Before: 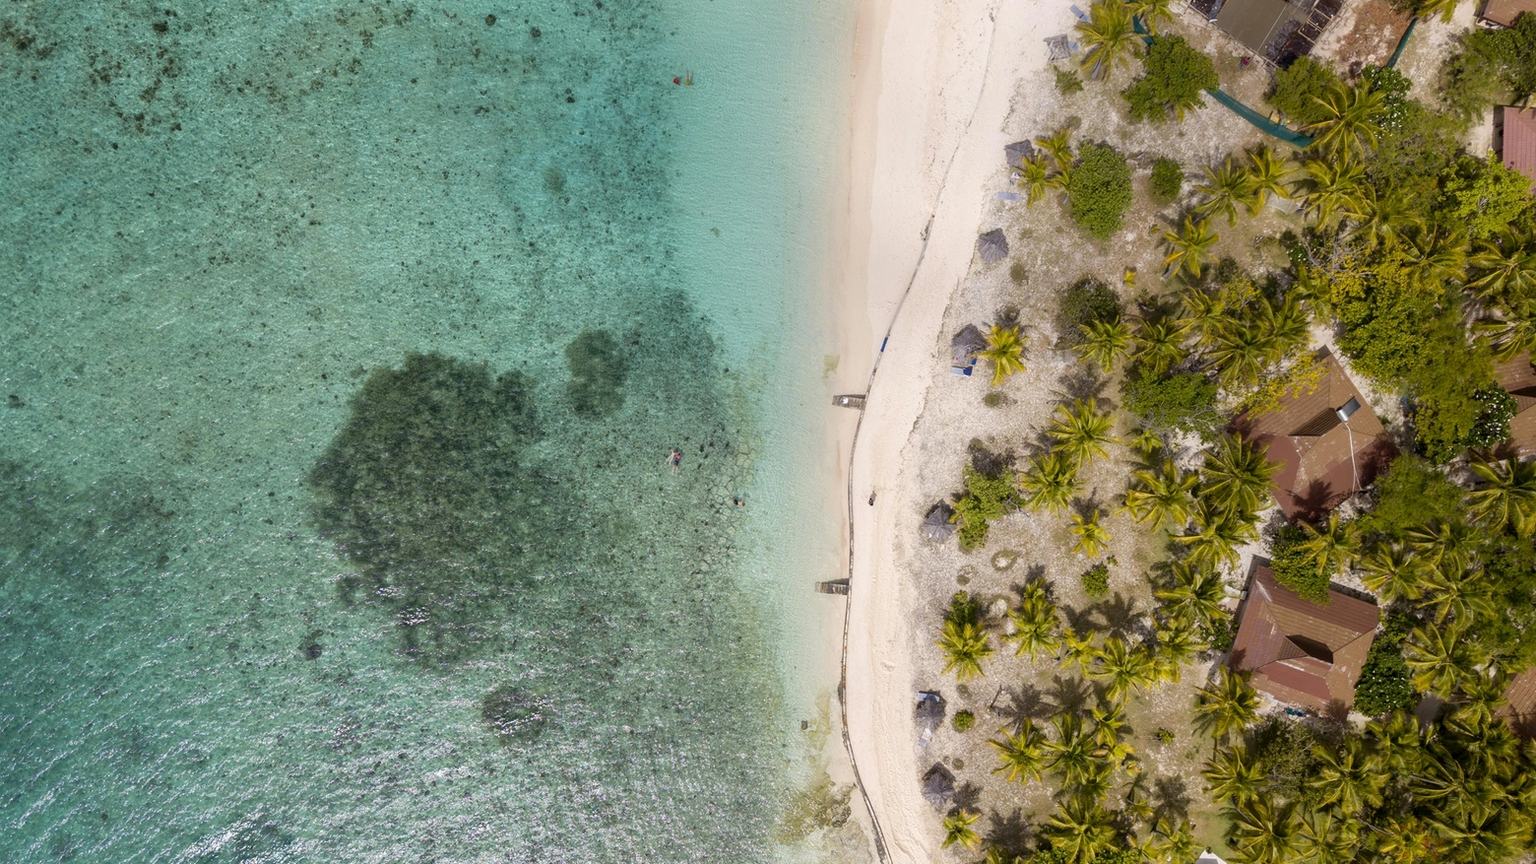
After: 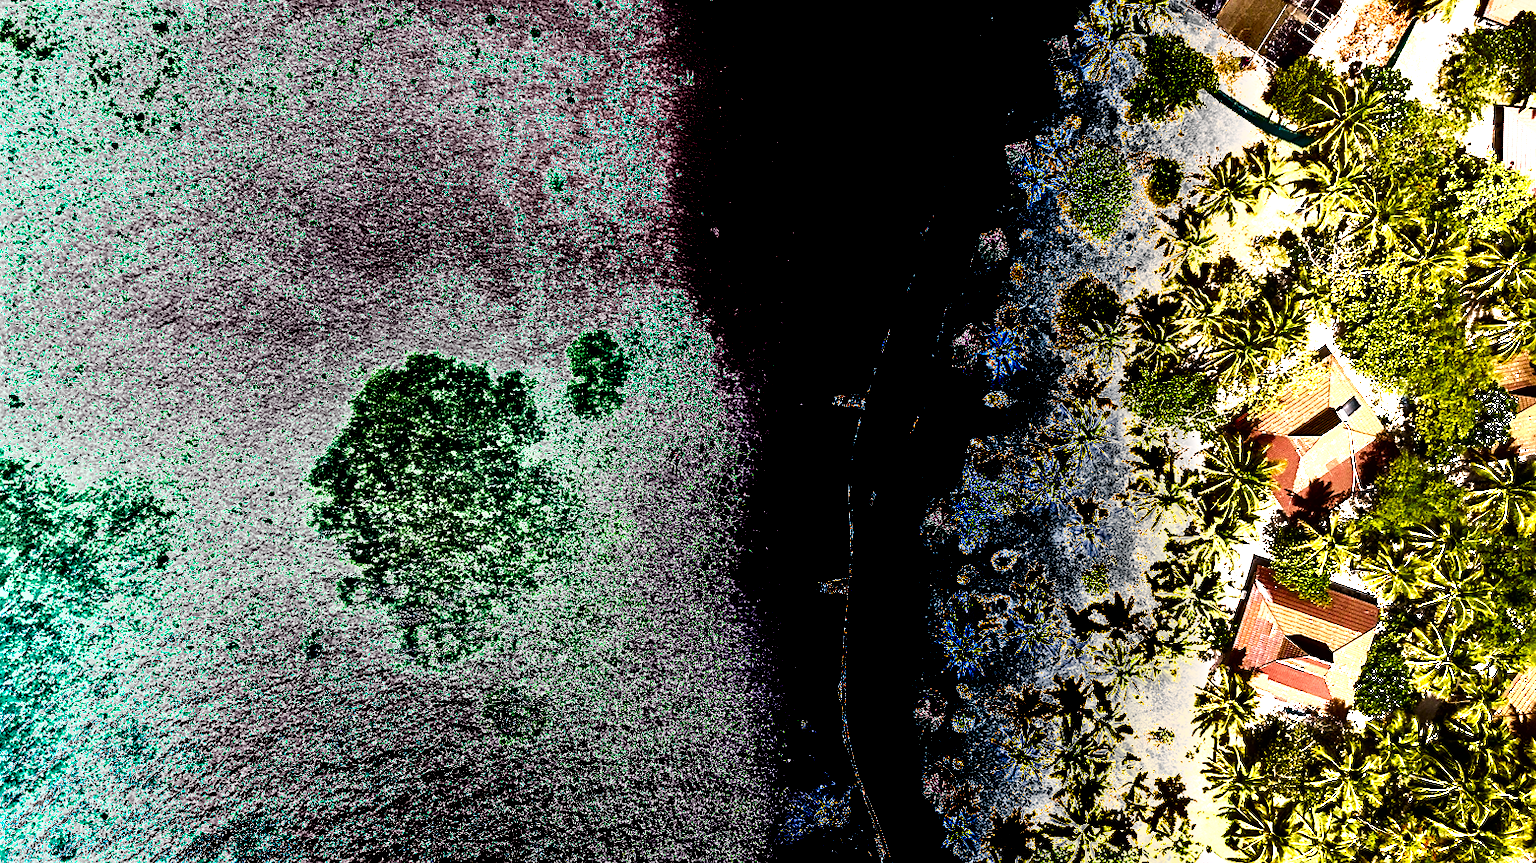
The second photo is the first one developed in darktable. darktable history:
tone curve: curves: ch0 [(0, 0) (0.037, 0.011) (0.131, 0.108) (0.279, 0.279) (0.476, 0.554) (0.617, 0.693) (0.704, 0.77) (0.813, 0.852) (0.916, 0.924) (1, 0.993)]; ch1 [(0, 0) (0.318, 0.278) (0.444, 0.427) (0.493, 0.492) (0.508, 0.502) (0.534, 0.531) (0.562, 0.571) (0.626, 0.667) (0.746, 0.764) (1, 1)]; ch2 [(0, 0) (0.316, 0.292) (0.381, 0.37) (0.423, 0.448) (0.476, 0.492) (0.502, 0.498) (0.522, 0.518) (0.533, 0.532) (0.586, 0.631) (0.634, 0.663) (0.7, 0.7) (0.861, 0.808) (1, 0.951)], color space Lab, linked channels, preserve colors none
exposure: black level correction 0.001, exposure 2.551 EV, compensate highlight preservation false
sharpen: on, module defaults
shadows and highlights: low approximation 0.01, soften with gaussian
color correction: highlights b* -0.013, saturation 0.583
contrast brightness saturation: brightness -0.981, saturation 0.984
